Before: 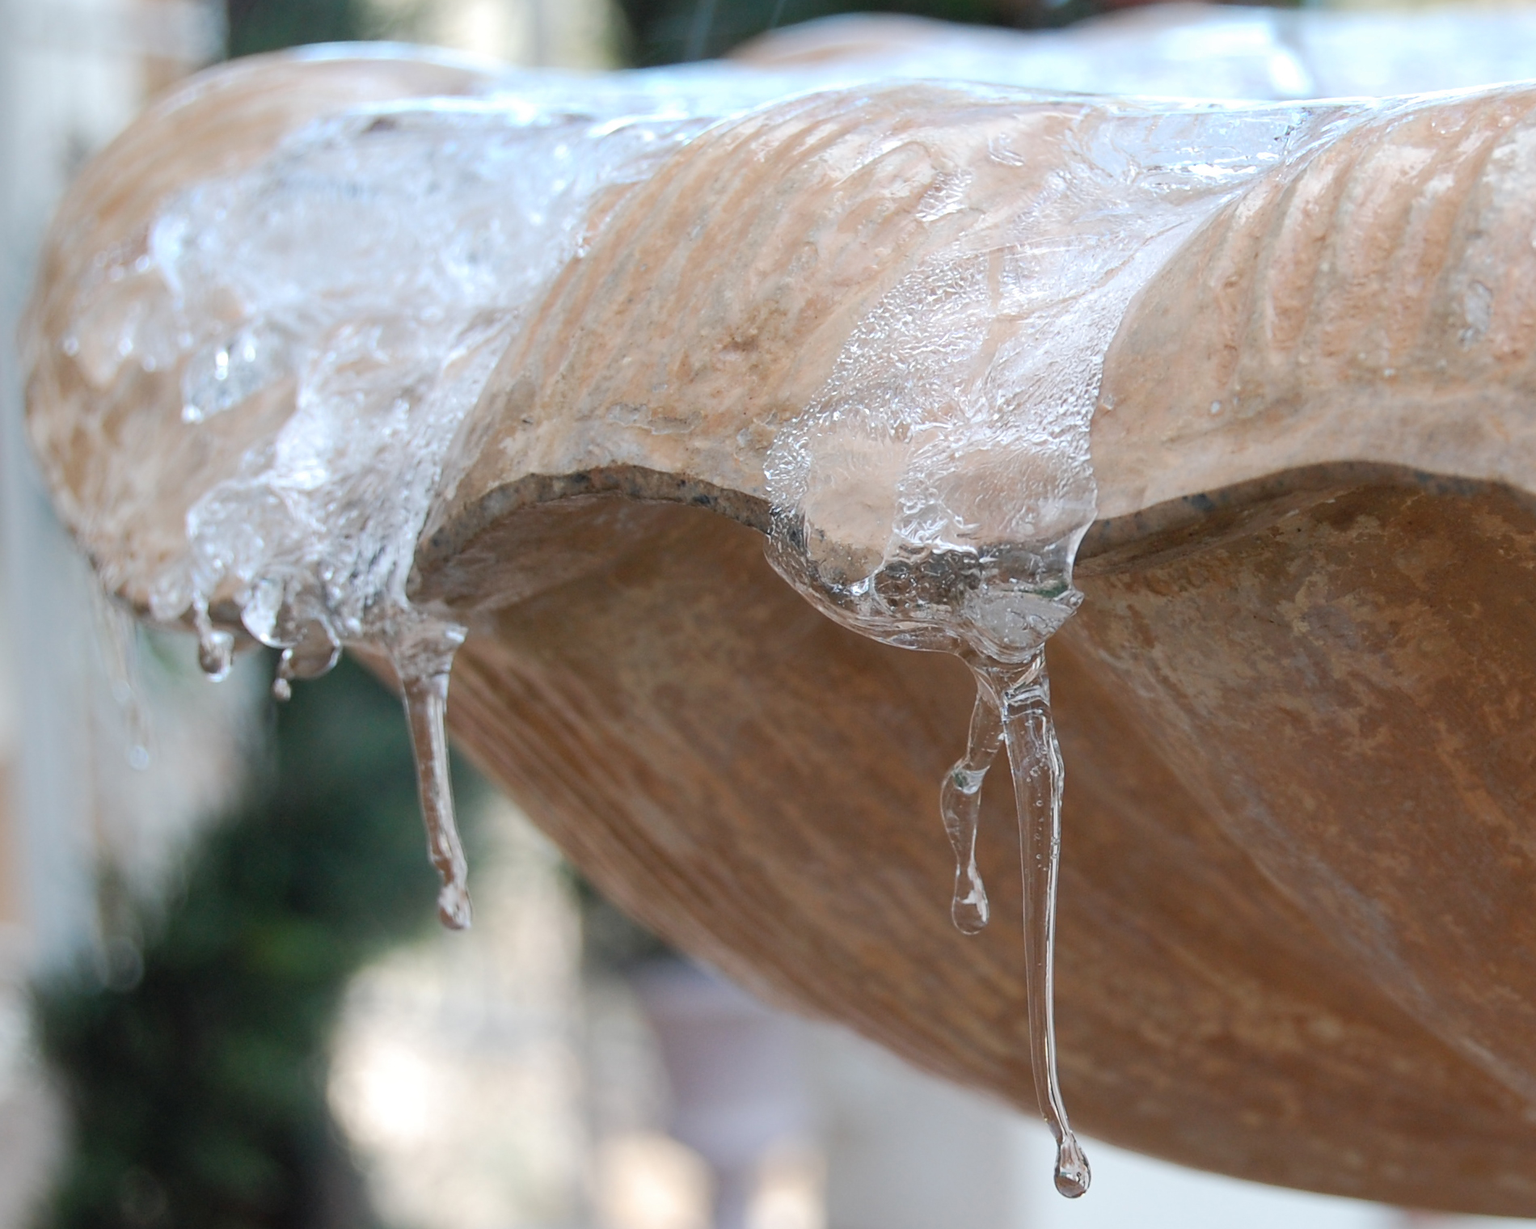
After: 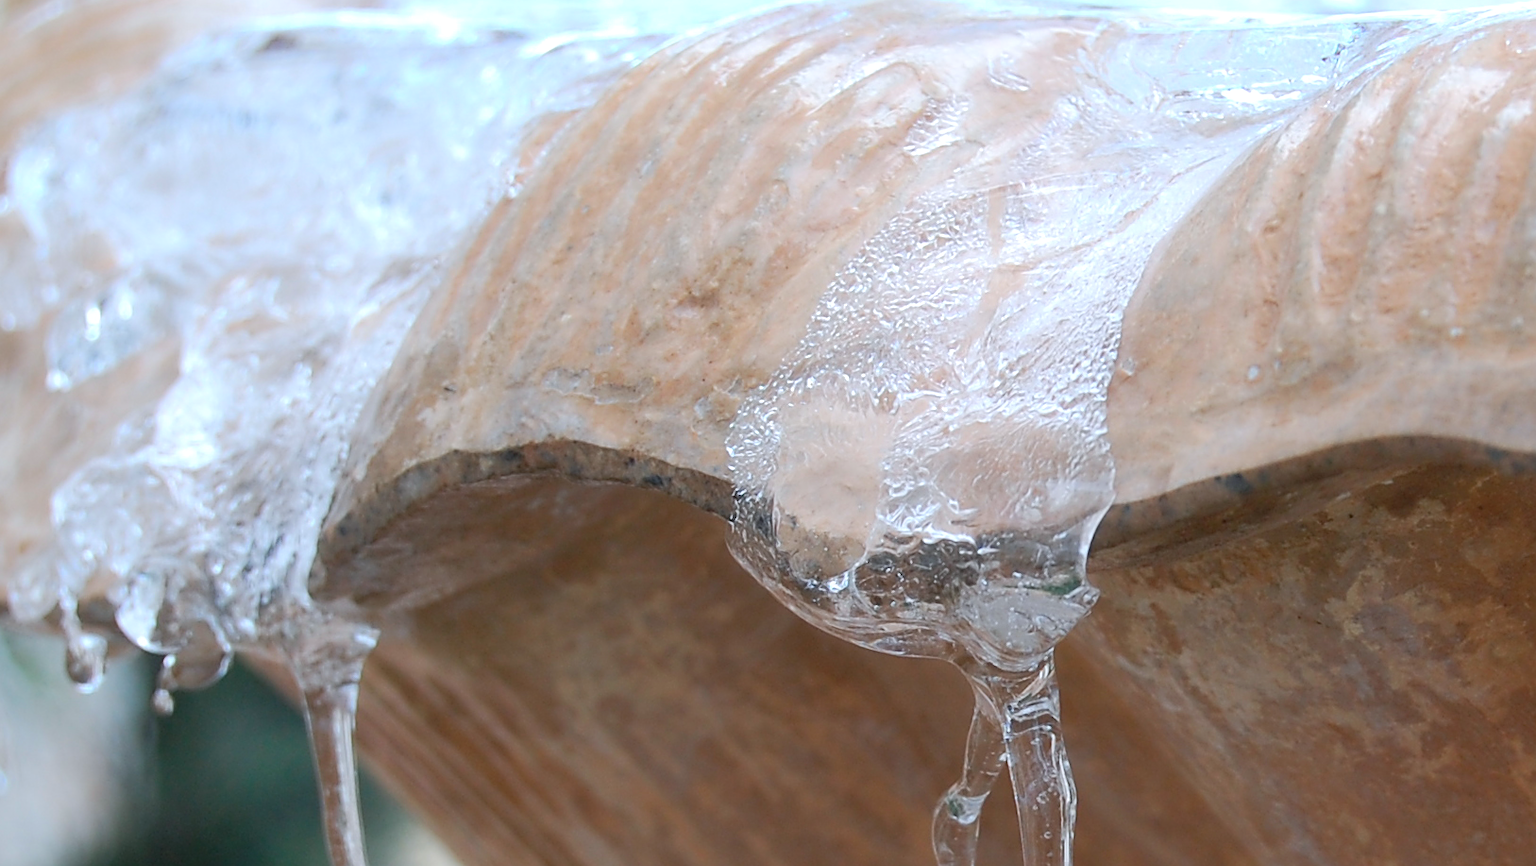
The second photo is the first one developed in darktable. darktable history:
contrast equalizer: octaves 7, y [[0.502, 0.505, 0.512, 0.529, 0.564, 0.588], [0.5 ×6], [0.502, 0.505, 0.512, 0.529, 0.564, 0.588], [0, 0.001, 0.001, 0.004, 0.008, 0.011], [0, 0.001, 0.001, 0.004, 0.008, 0.011]], mix -1
exposure: black level correction 0.001, exposure 0.14 EV, compensate highlight preservation false
color calibration: x 0.355, y 0.367, temperature 4700.38 K
sharpen: on, module defaults
crop and rotate: left 9.345%, top 7.22%, right 4.982%, bottom 32.331%
contrast brightness saturation: contrast 0.04, saturation 0.07
